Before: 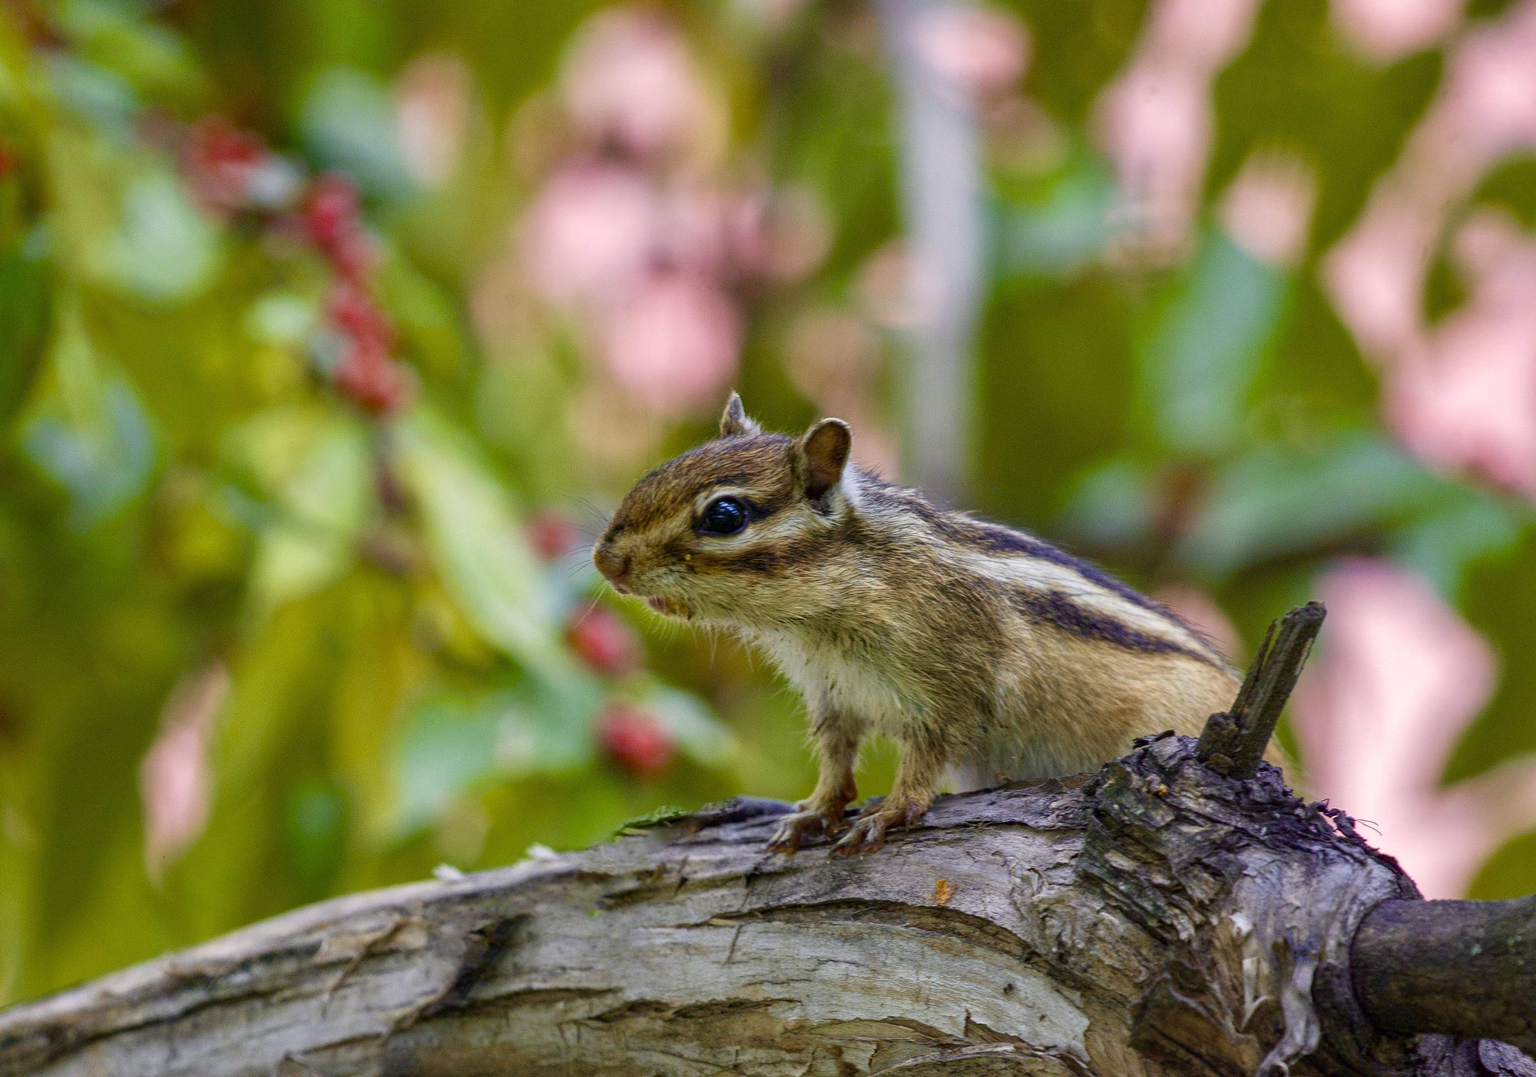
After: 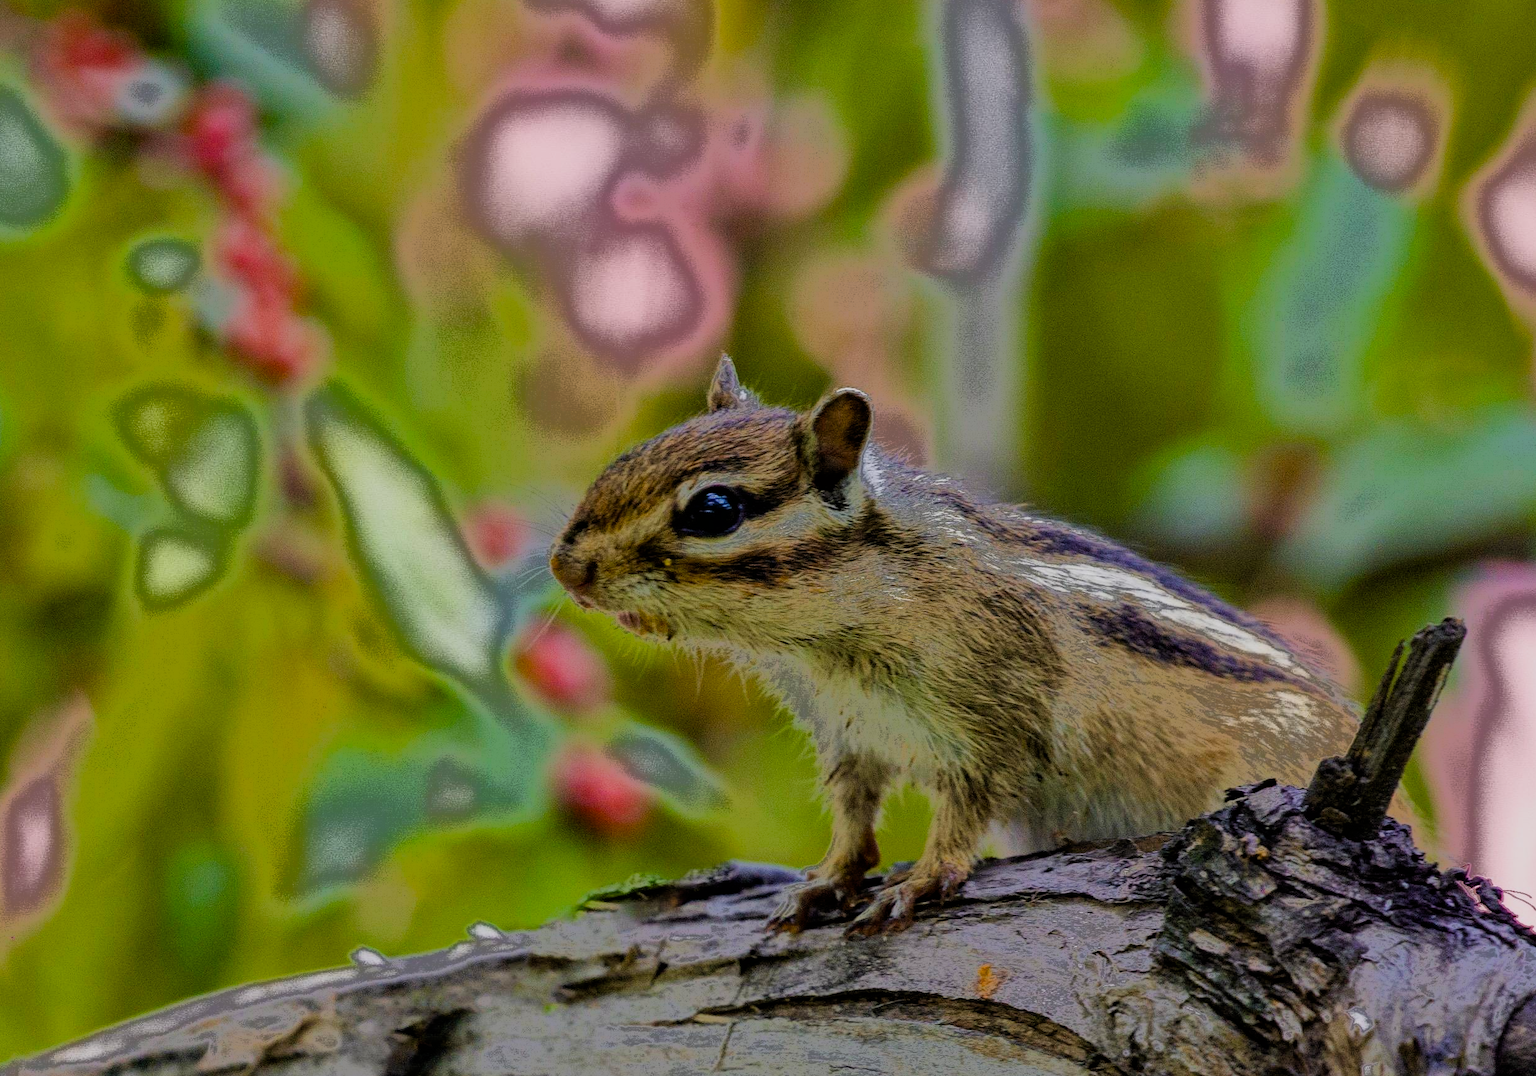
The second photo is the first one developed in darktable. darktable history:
filmic rgb: black relative exposure -5 EV, hardness 2.88, contrast 1.1, highlights saturation mix -20%
crop and rotate: left 10.071%, top 10.071%, right 10.02%, bottom 10.02%
fill light: exposure -0.73 EV, center 0.69, width 2.2
